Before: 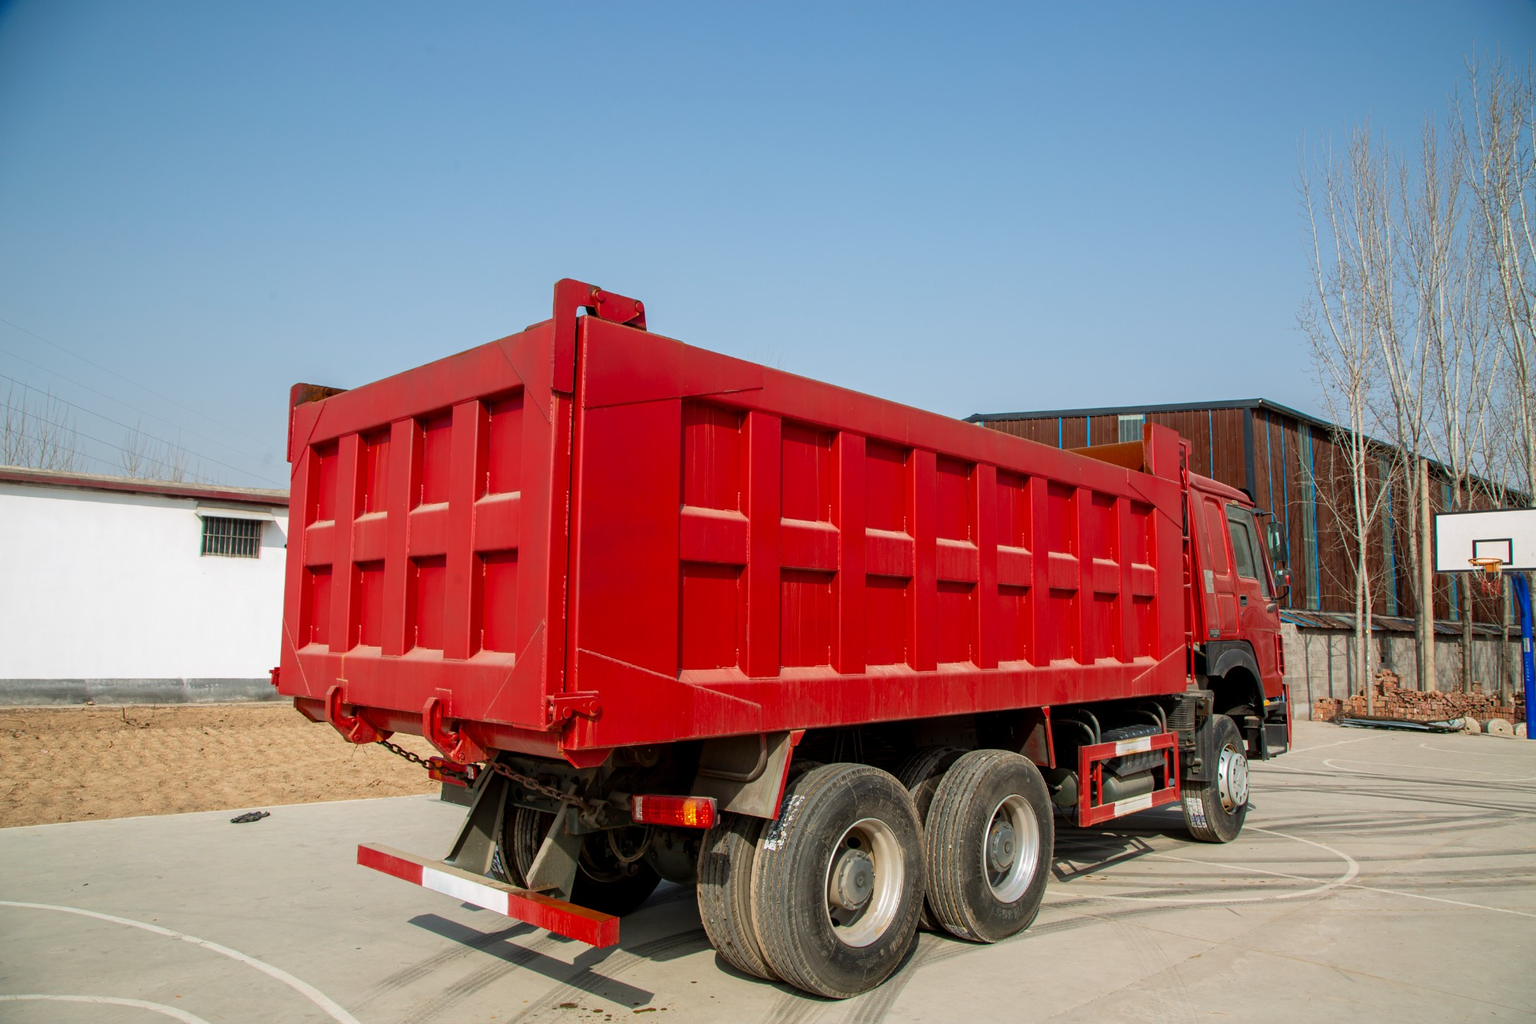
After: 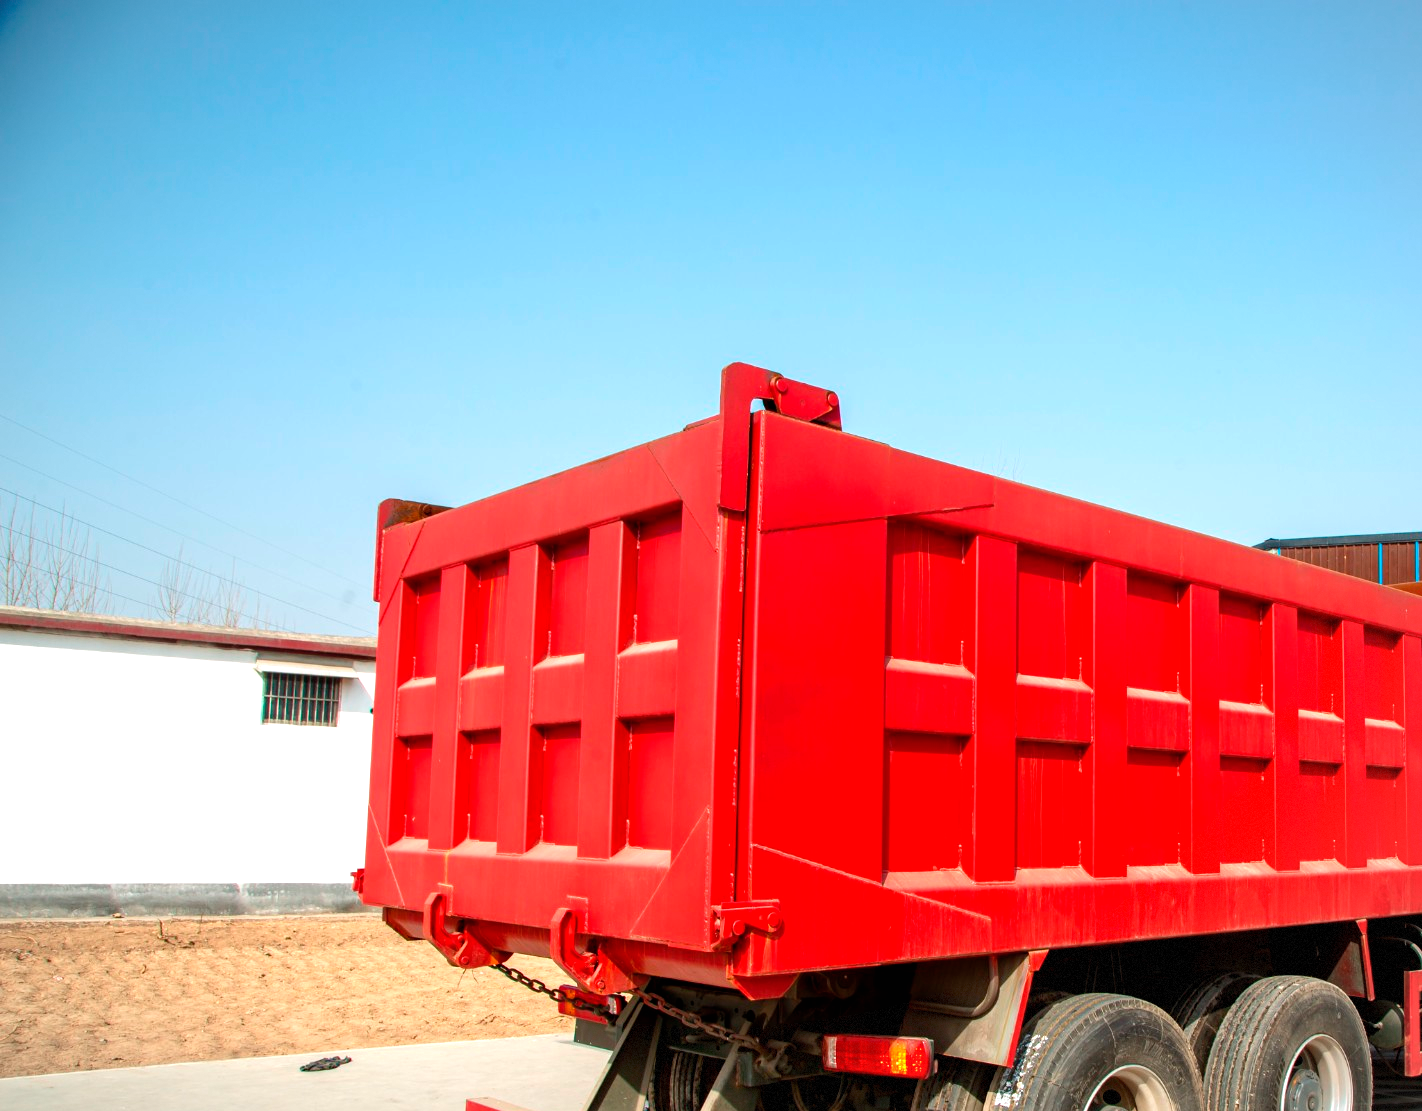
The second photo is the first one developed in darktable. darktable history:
exposure: black level correction 0, exposure 0.7 EV, compensate exposure bias true, compensate highlight preservation false
crop: right 28.885%, bottom 16.626%
vignetting: fall-off start 85%, fall-off radius 80%, brightness -0.182, saturation -0.3, width/height ratio 1.219, dithering 8-bit output, unbound false
